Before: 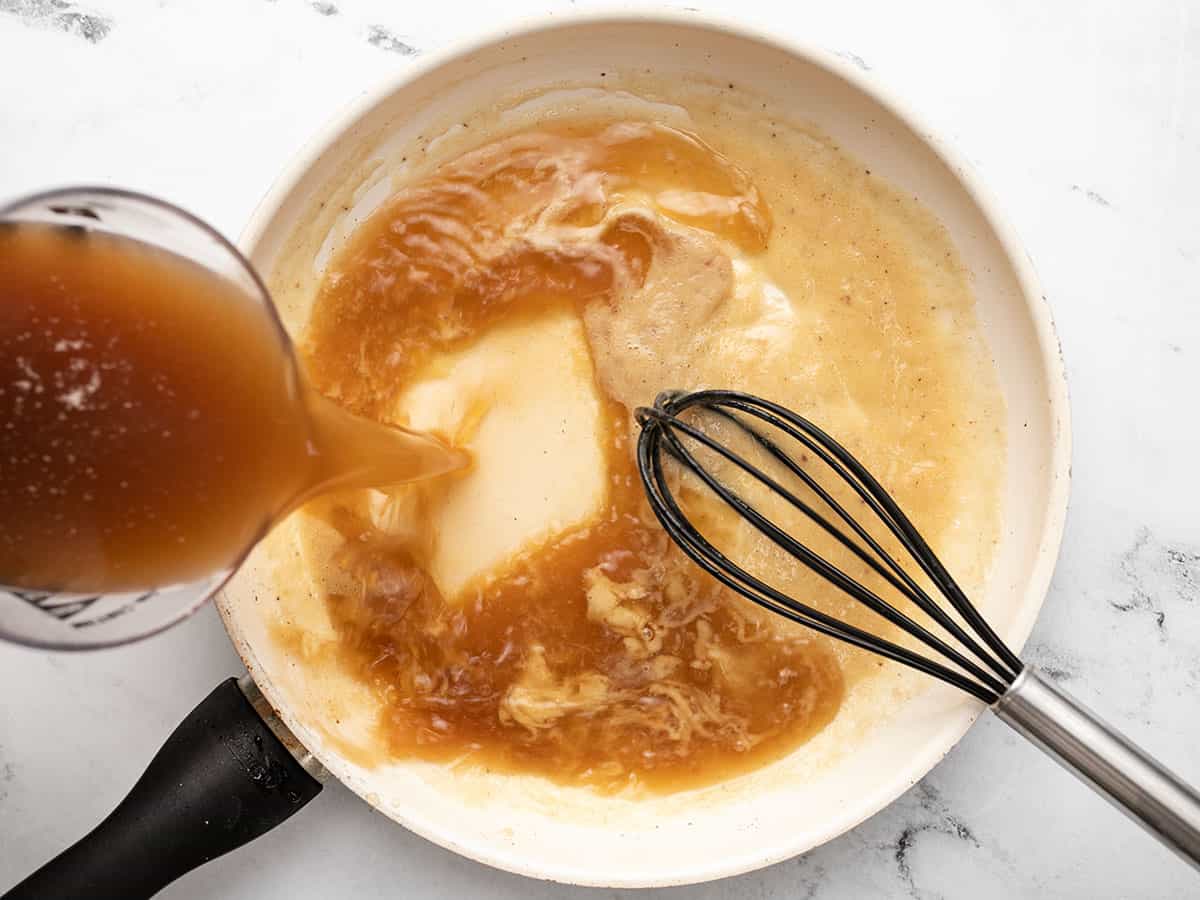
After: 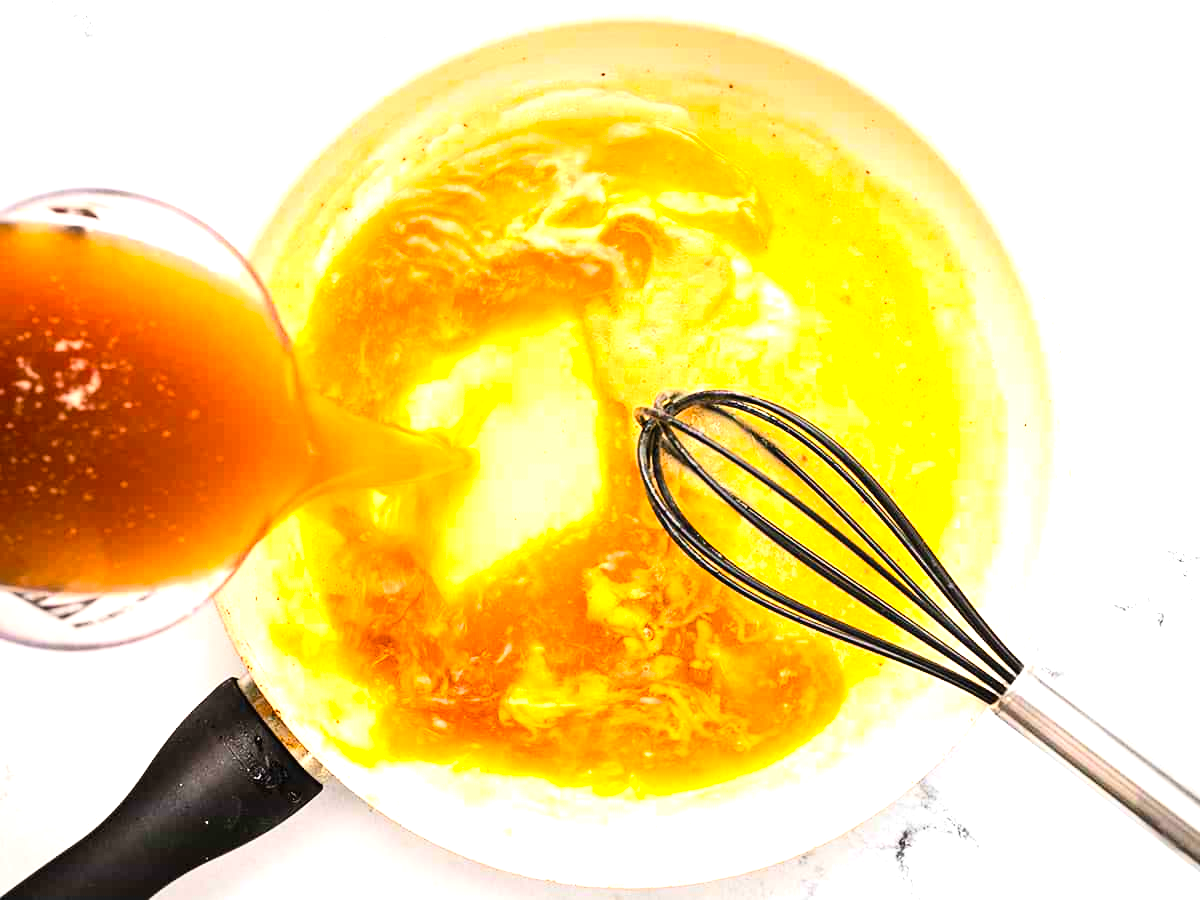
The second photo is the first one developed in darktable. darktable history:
exposure: black level correction 0, exposure 1.2 EV, compensate highlight preservation false
color balance rgb: perceptual saturation grading › global saturation 24.98%, global vibrance 24.974%, contrast 10.544%
contrast brightness saturation: contrast 0.199, brightness 0.161, saturation 0.222
